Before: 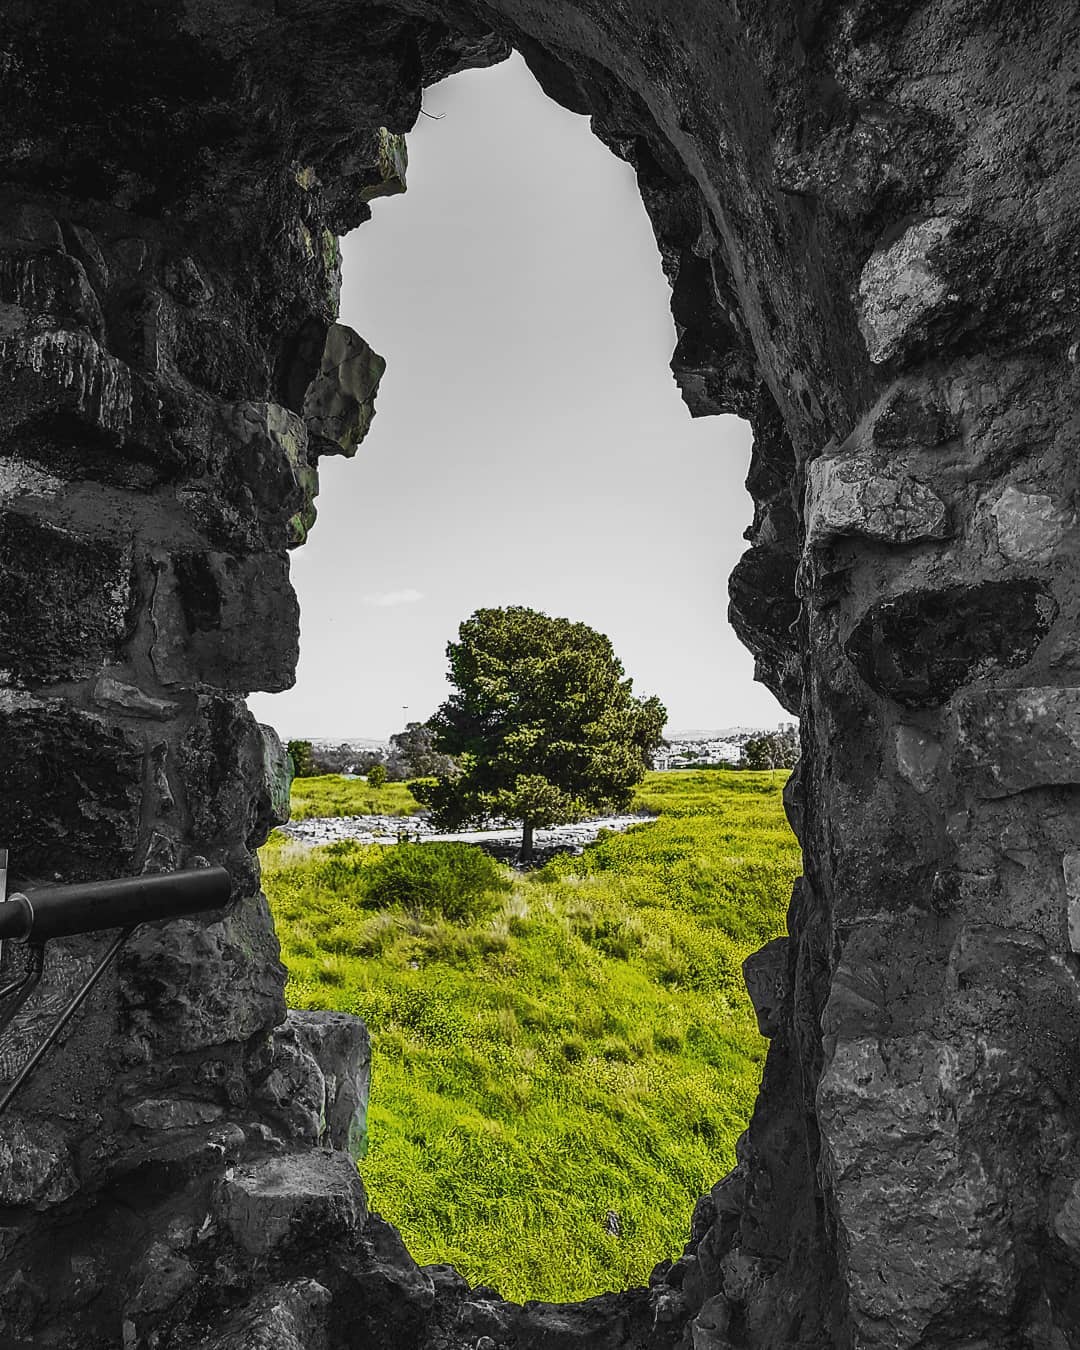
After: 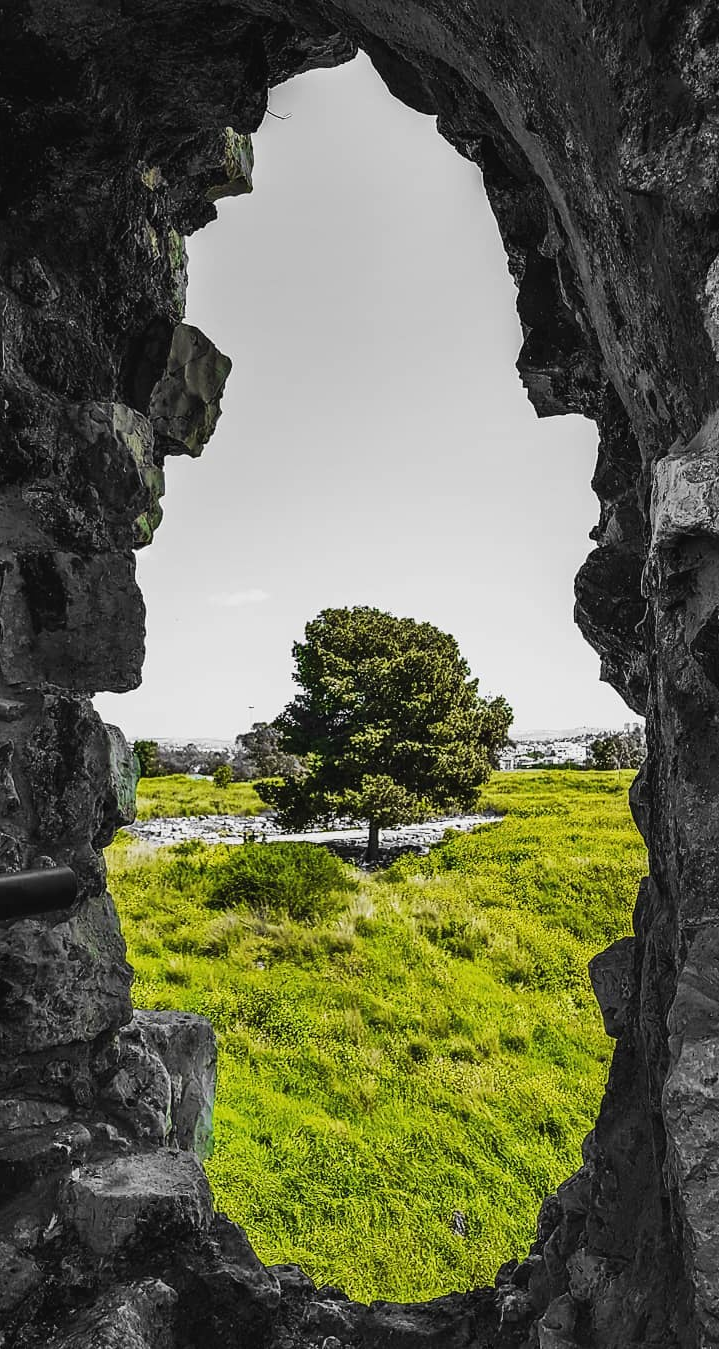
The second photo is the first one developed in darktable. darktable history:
crop and rotate: left 14.292%, right 19.041%
tone curve: curves: ch0 [(0, 0.008) (0.083, 0.073) (0.28, 0.286) (0.528, 0.559) (0.961, 0.966) (1, 1)], color space Lab, linked channels, preserve colors none
